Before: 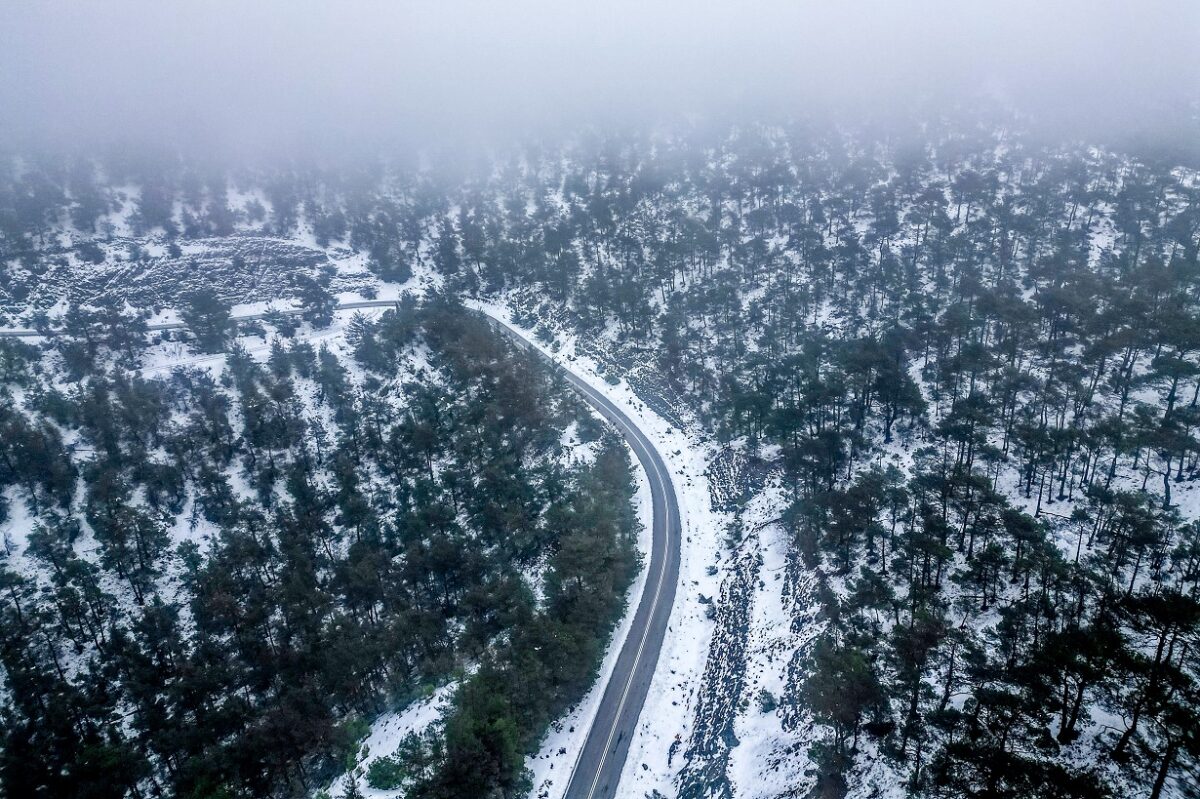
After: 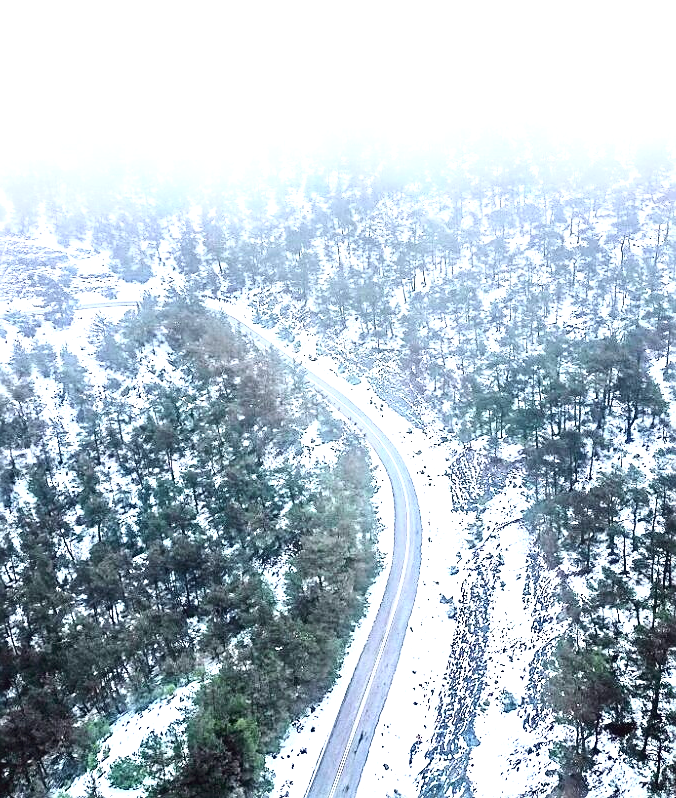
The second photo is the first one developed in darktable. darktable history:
exposure: black level correction 0, exposure 1.609 EV, compensate exposure bias true, compensate highlight preservation false
tone curve: curves: ch0 [(0.003, 0.029) (0.202, 0.232) (0.46, 0.56) (0.611, 0.739) (0.843, 0.941) (1, 0.99)]; ch1 [(0, 0) (0.35, 0.356) (0.45, 0.453) (0.508, 0.515) (0.617, 0.601) (1, 1)]; ch2 [(0, 0) (0.456, 0.469) (0.5, 0.5) (0.556, 0.566) (0.635, 0.642) (1, 1)], color space Lab, independent channels, preserve colors none
sharpen: on, module defaults
crop: left 21.665%, right 21.995%, bottom 0.006%
